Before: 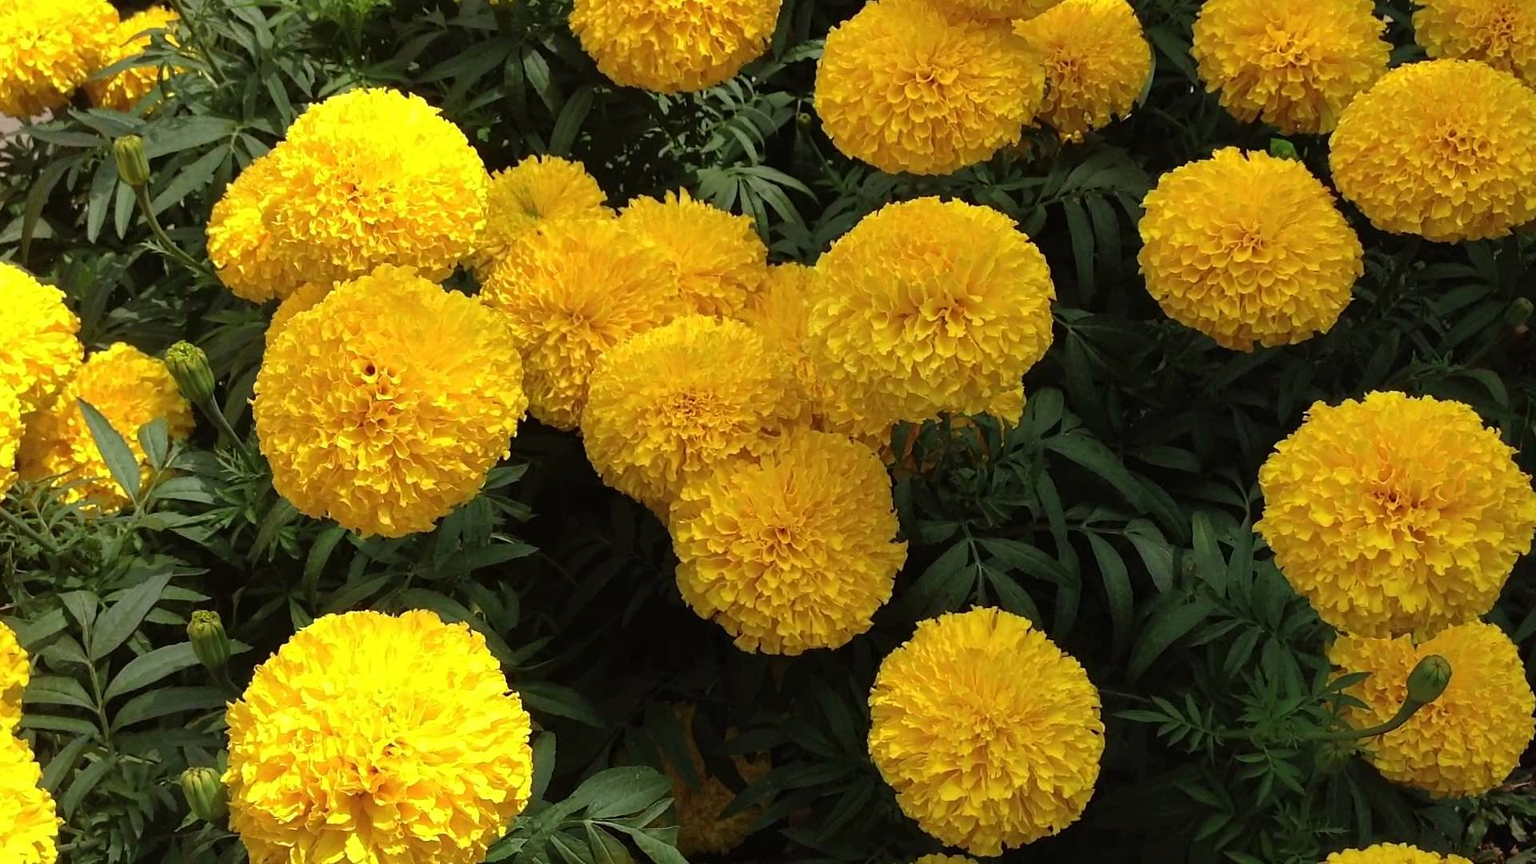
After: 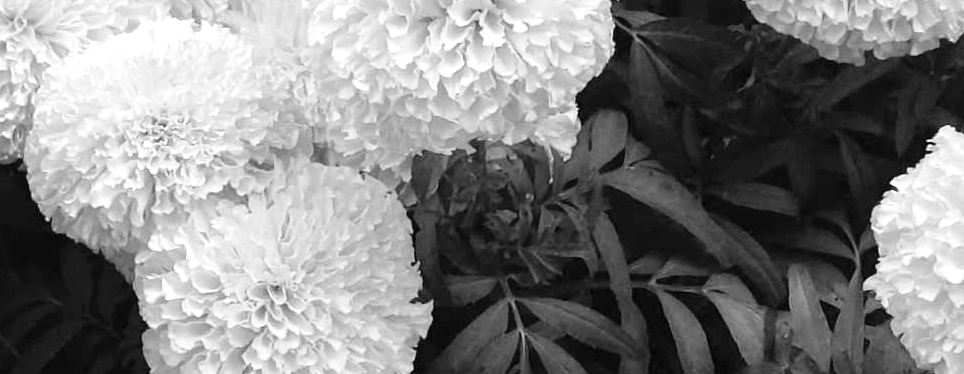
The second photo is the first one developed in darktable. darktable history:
exposure: exposure 1 EV, compensate highlight preservation false
monochrome: a 16.01, b -2.65, highlights 0.52
crop: left 36.607%, top 34.735%, right 13.146%, bottom 30.611%
tone curve: curves: ch0 [(0, 0) (0.051, 0.047) (0.102, 0.099) (0.228, 0.262) (0.446, 0.527) (0.695, 0.778) (0.908, 0.946) (1, 1)]; ch1 [(0, 0) (0.339, 0.298) (0.402, 0.363) (0.453, 0.413) (0.485, 0.469) (0.494, 0.493) (0.504, 0.501) (0.525, 0.533) (0.563, 0.591) (0.597, 0.631) (1, 1)]; ch2 [(0, 0) (0.48, 0.48) (0.504, 0.5) (0.539, 0.554) (0.59, 0.628) (0.642, 0.682) (0.824, 0.815) (1, 1)], color space Lab, independent channels, preserve colors none
